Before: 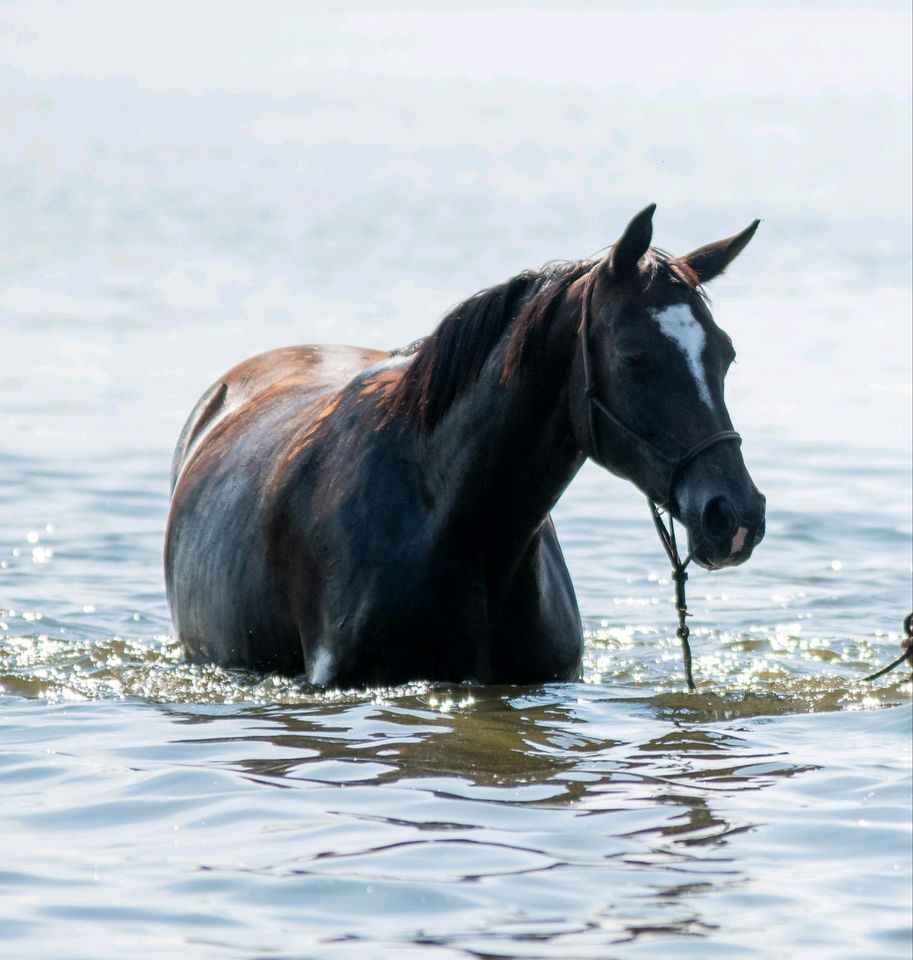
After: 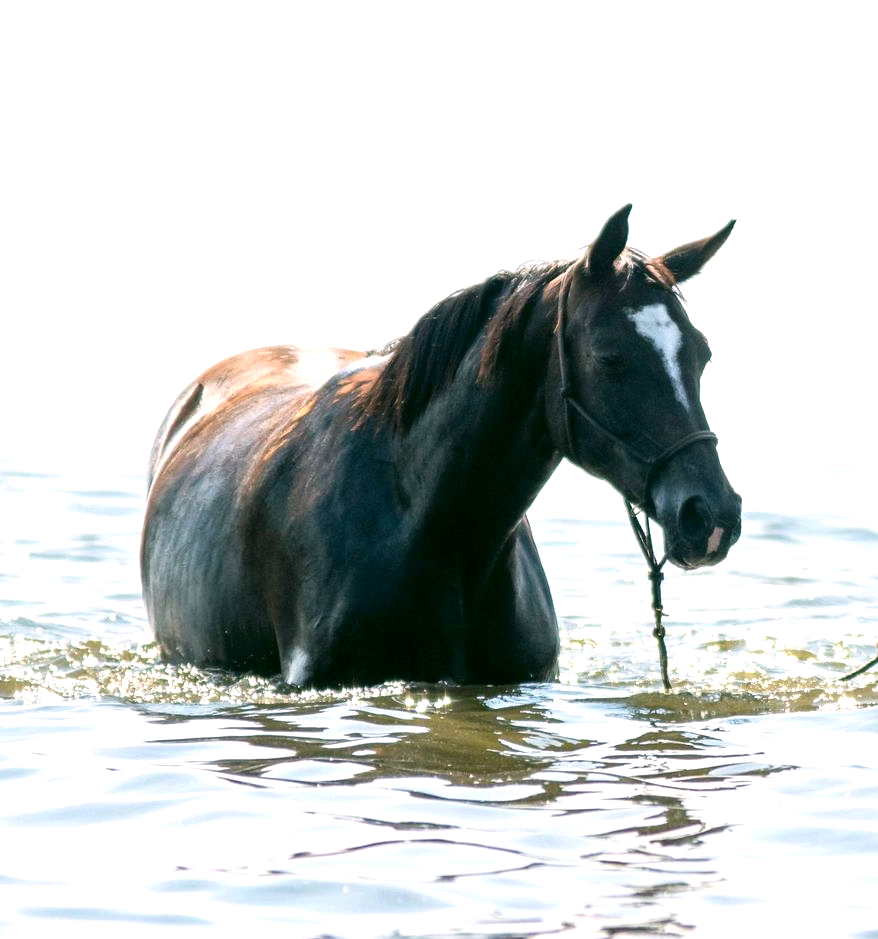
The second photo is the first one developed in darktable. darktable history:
color correction: highlights a* 4.17, highlights b* 4.98, shadows a* -7.49, shadows b* 5.04
exposure: black level correction 0, exposure 0.701 EV, compensate exposure bias true, compensate highlight preservation false
crop and rotate: left 2.729%, right 1.032%, bottom 2.089%
